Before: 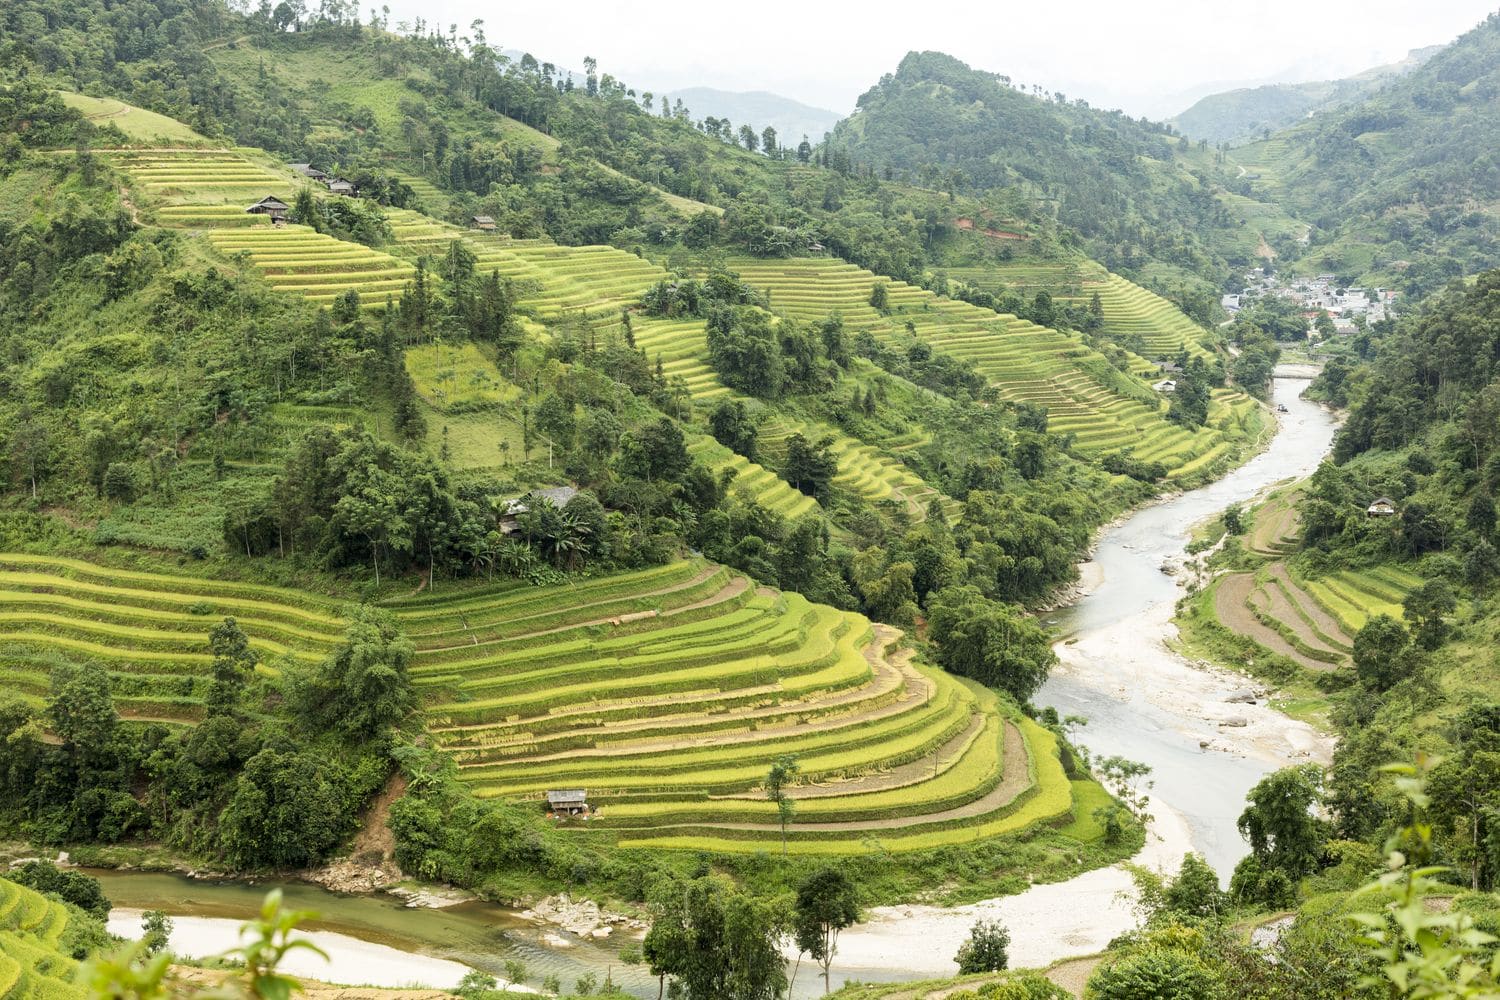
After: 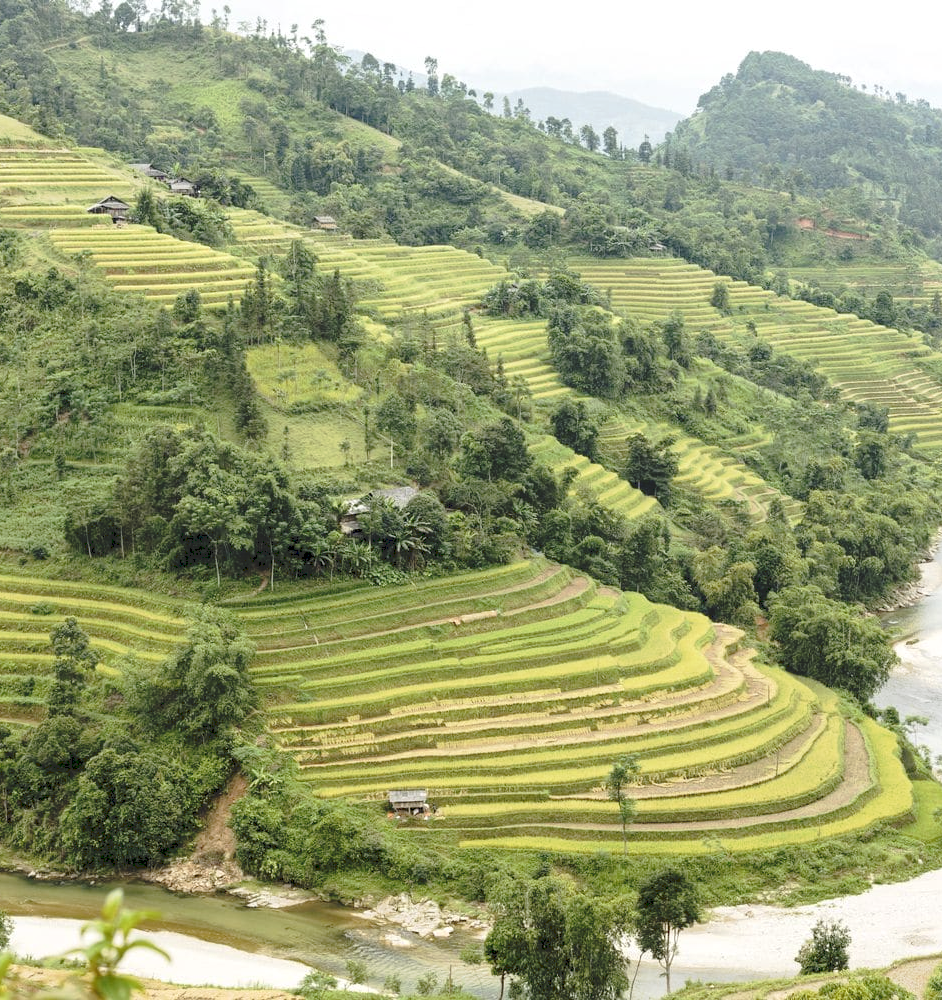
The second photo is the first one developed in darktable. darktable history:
contrast equalizer: octaves 7, y [[0.6 ×6], [0.55 ×6], [0 ×6], [0 ×6], [0 ×6]], mix 0.15
tone curve: curves: ch0 [(0, 0) (0.003, 0.128) (0.011, 0.133) (0.025, 0.133) (0.044, 0.141) (0.069, 0.152) (0.1, 0.169) (0.136, 0.201) (0.177, 0.239) (0.224, 0.294) (0.277, 0.358) (0.335, 0.428) (0.399, 0.488) (0.468, 0.55) (0.543, 0.611) (0.623, 0.678) (0.709, 0.755) (0.801, 0.843) (0.898, 0.91) (1, 1)], preserve colors none
crop: left 10.644%, right 26.528%
